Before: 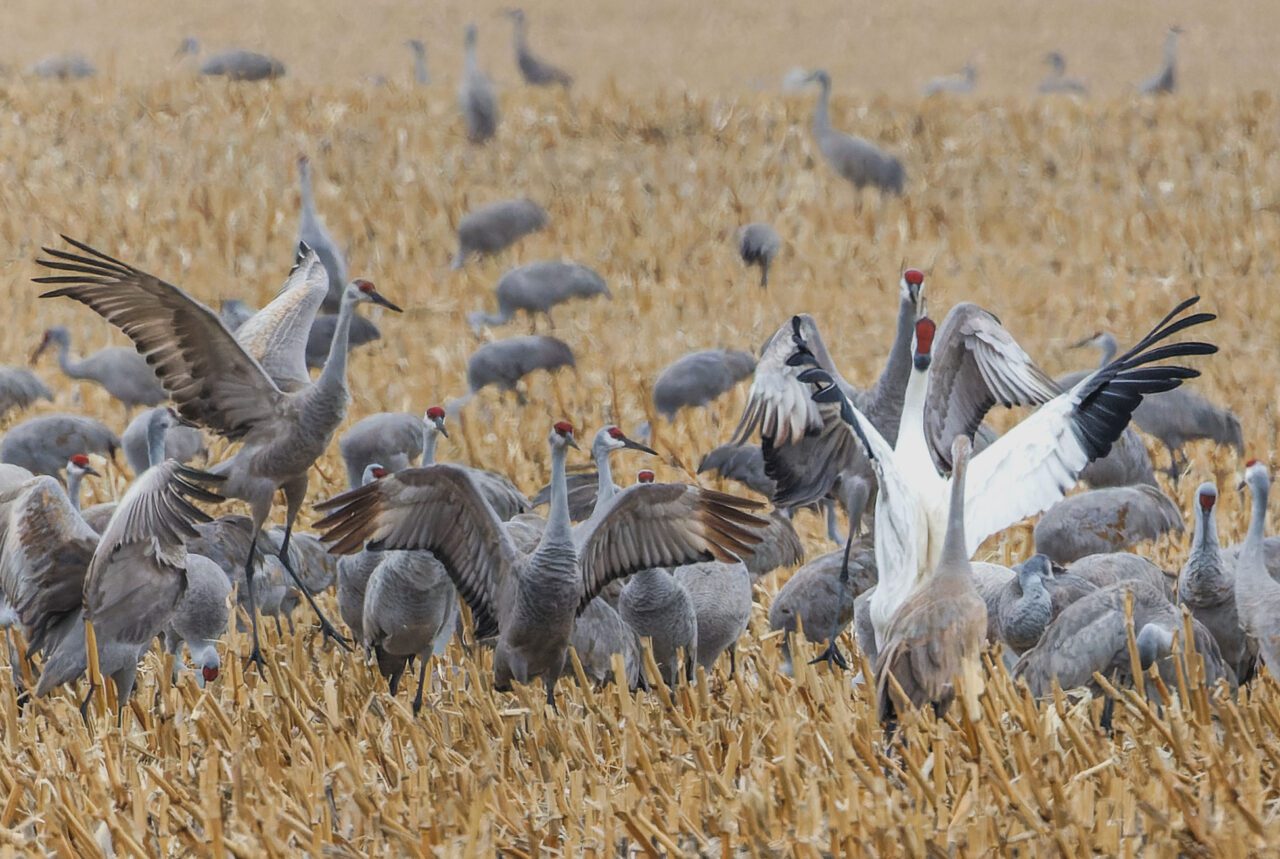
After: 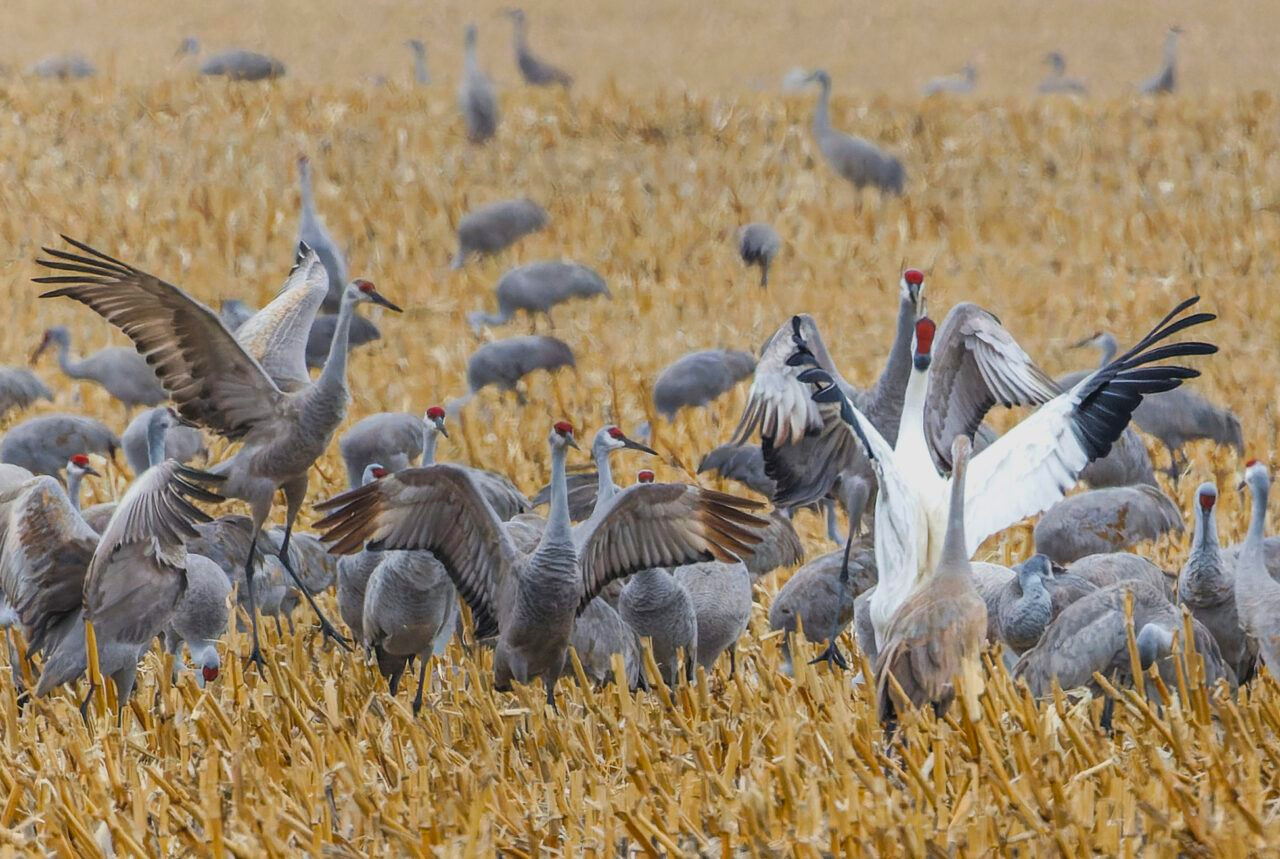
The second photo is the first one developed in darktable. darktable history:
color balance rgb: perceptual saturation grading › global saturation 30%, global vibrance 10%
